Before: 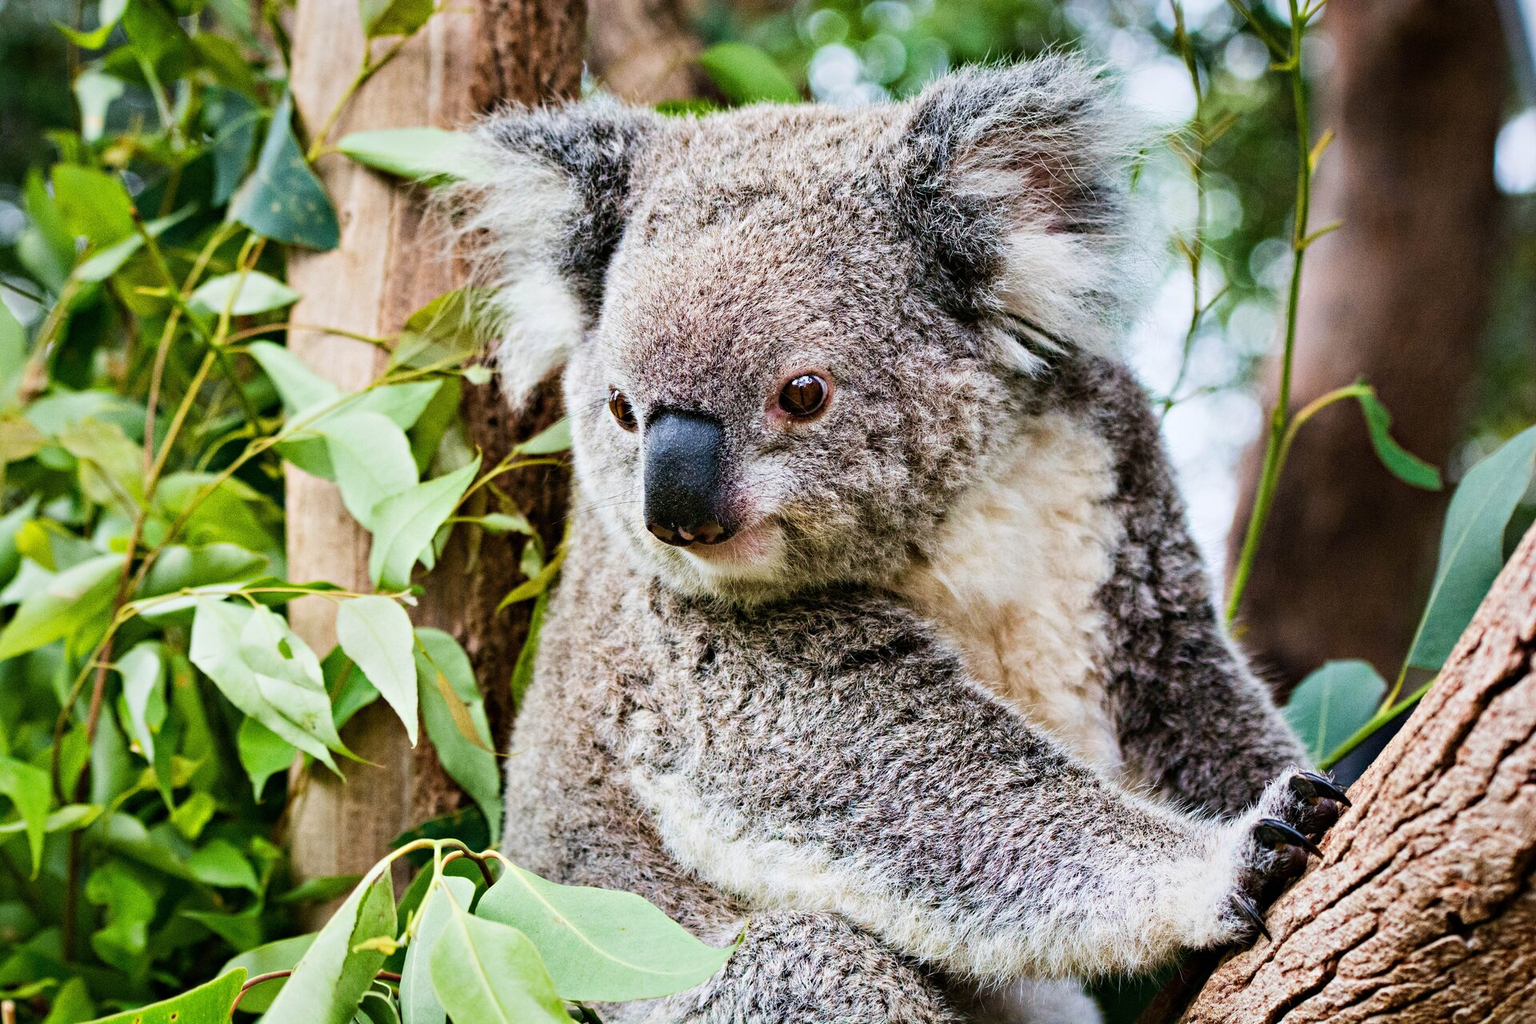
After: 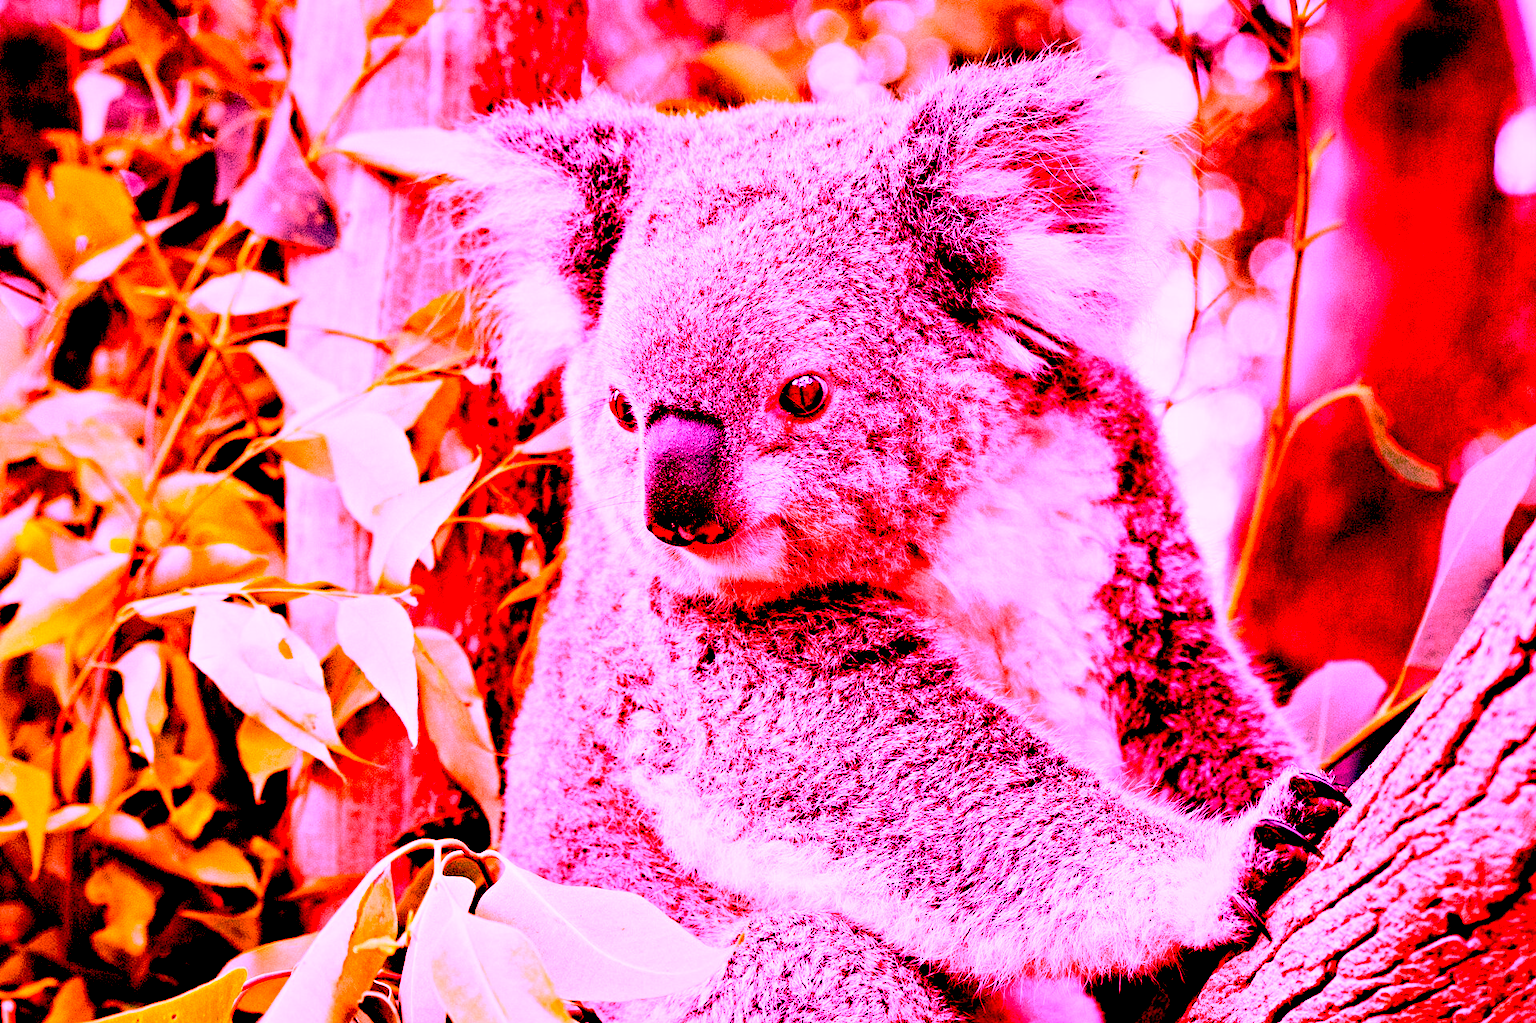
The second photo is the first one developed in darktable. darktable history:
exposure: black level correction 0.1, exposure -0.092 EV, compensate highlight preservation false
crop: bottom 0.071%
white balance: red 4.26, blue 1.802
